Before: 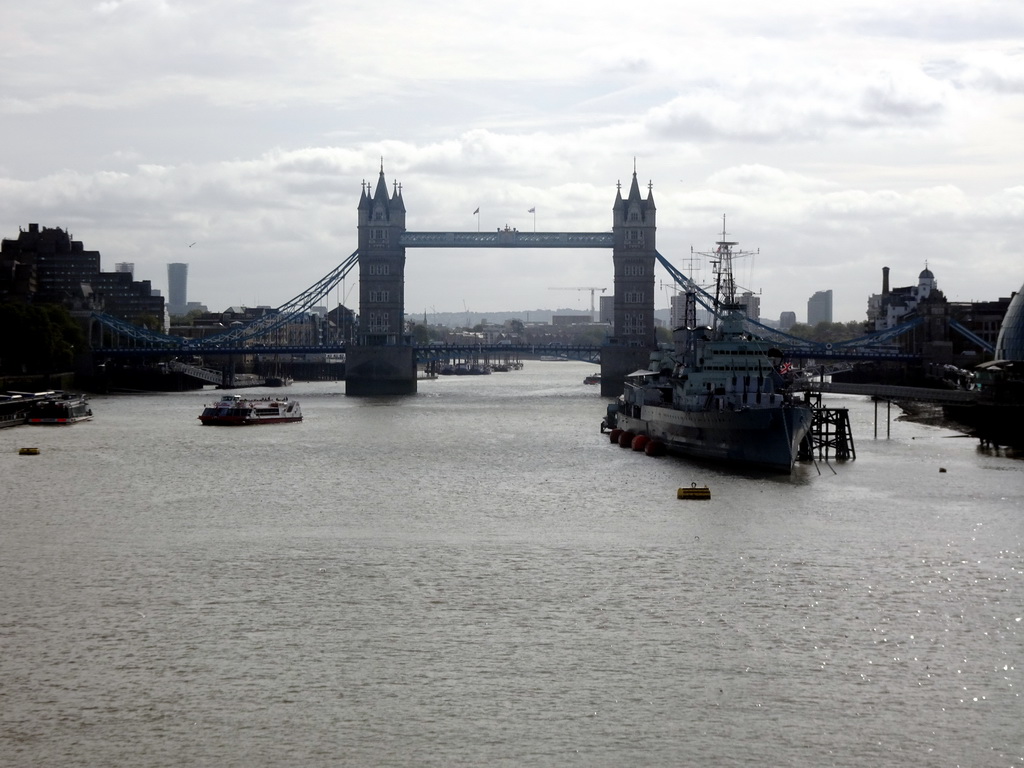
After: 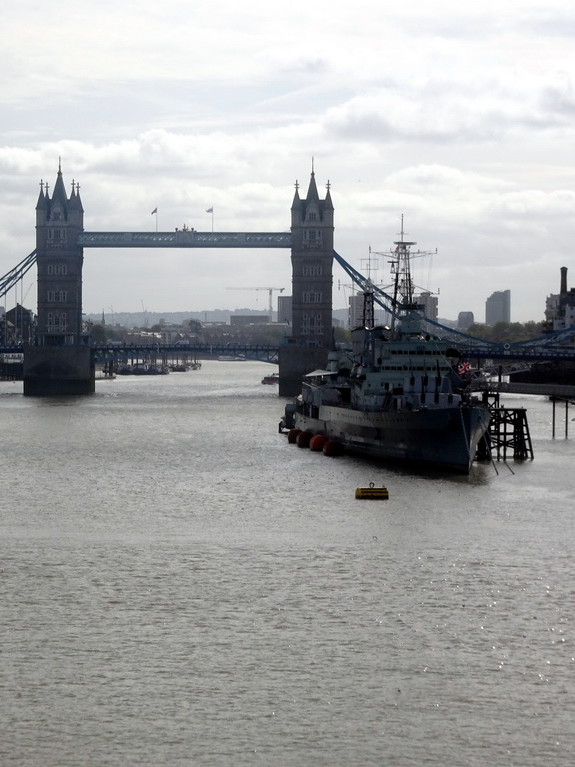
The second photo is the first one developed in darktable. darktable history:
crop: left 31.486%, top 0.02%, right 12.014%
